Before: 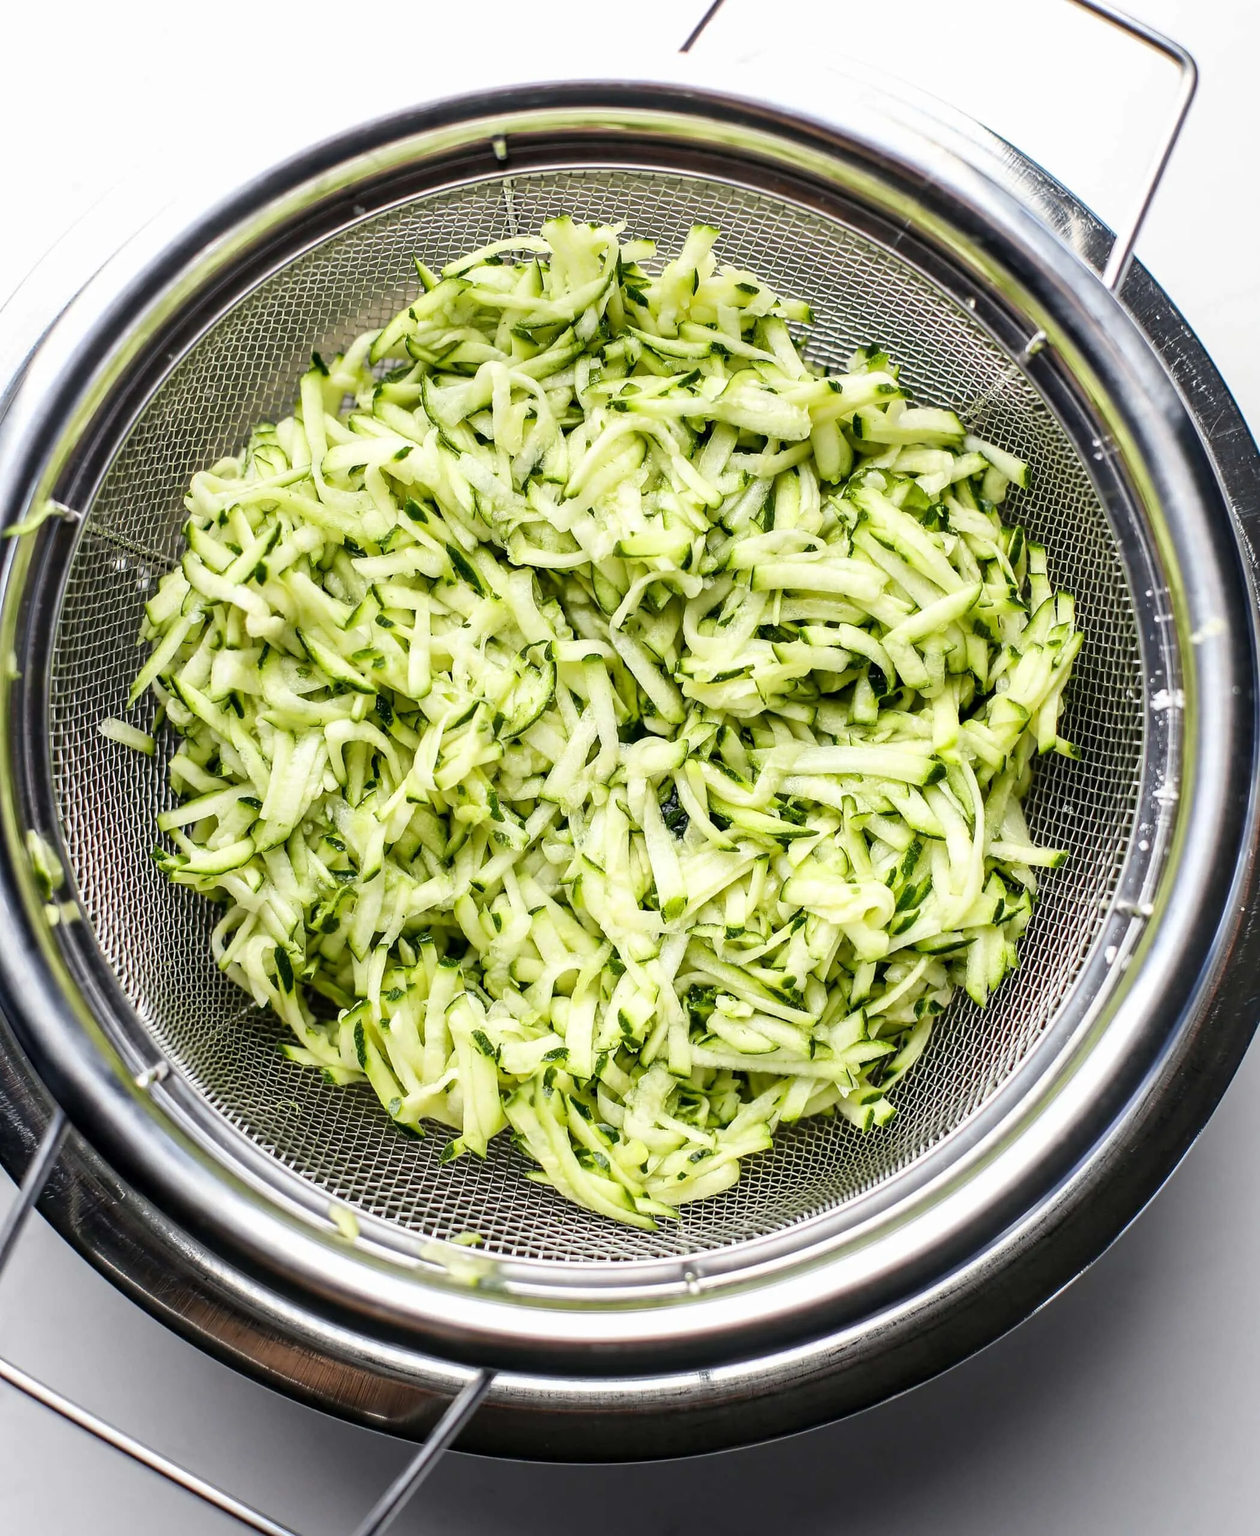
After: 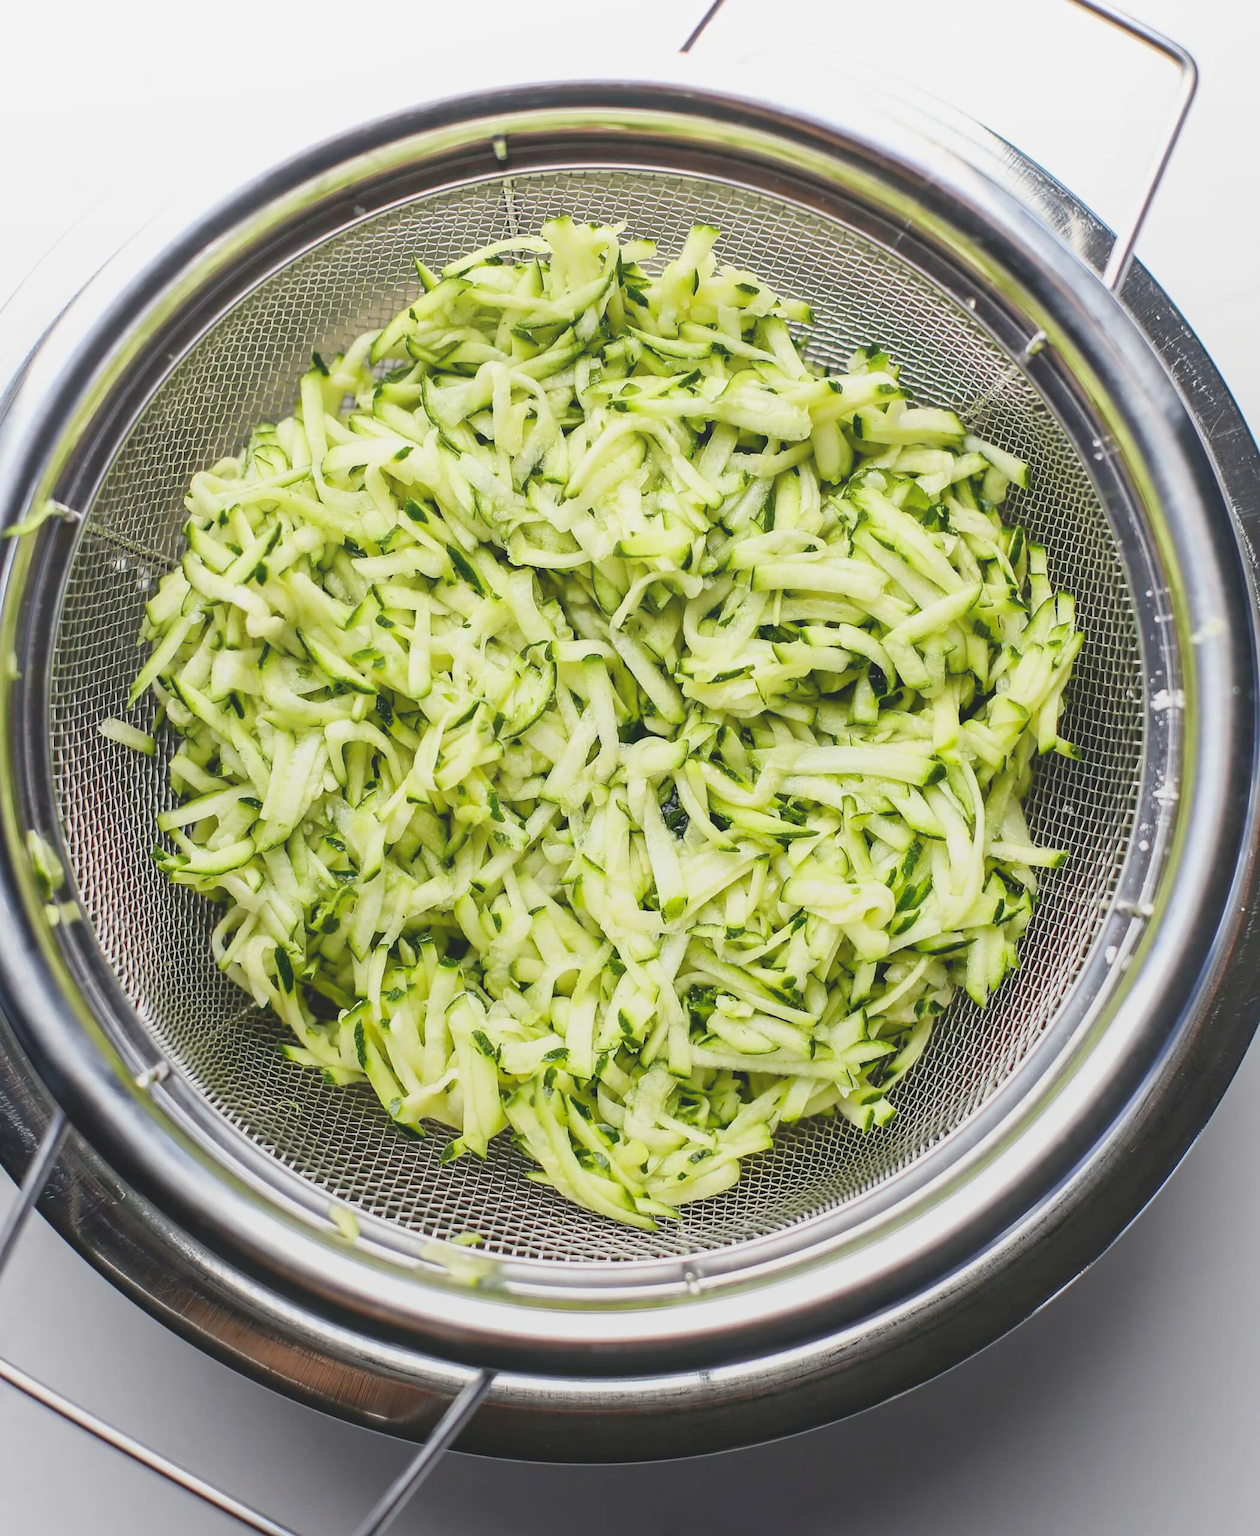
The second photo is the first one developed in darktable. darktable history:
local contrast: detail 71%
